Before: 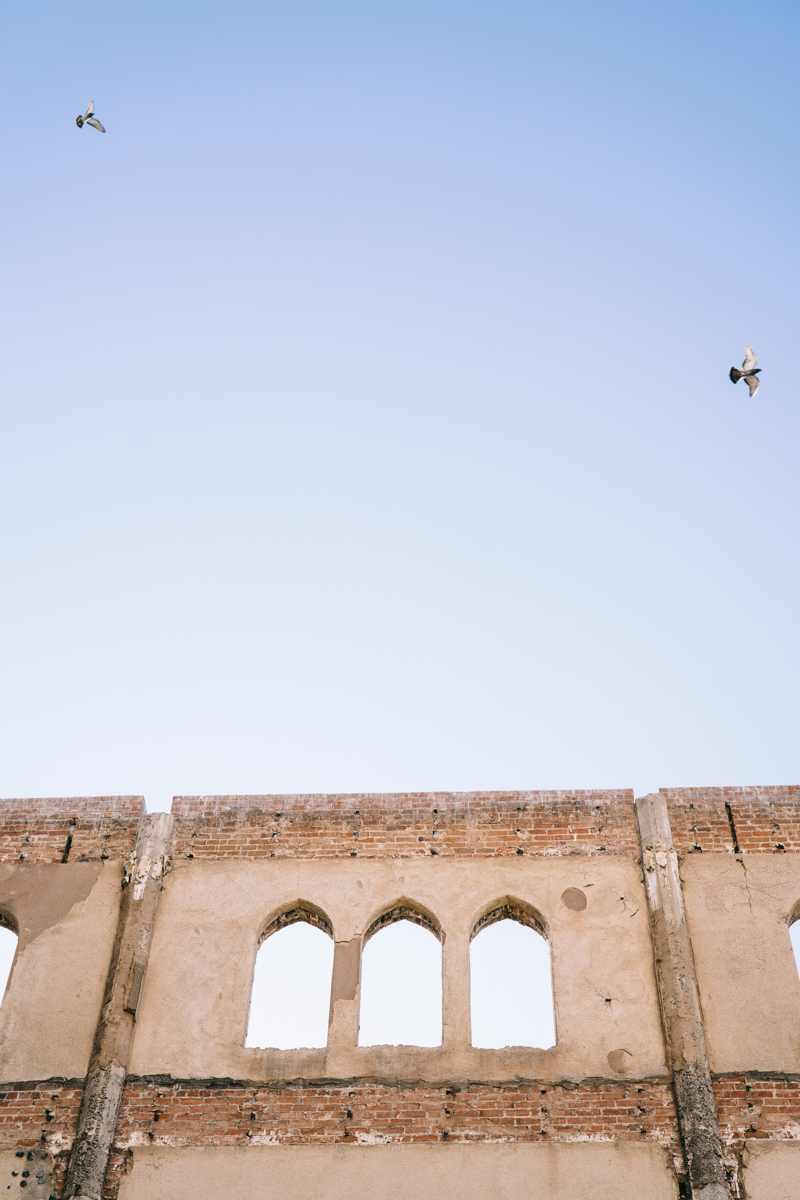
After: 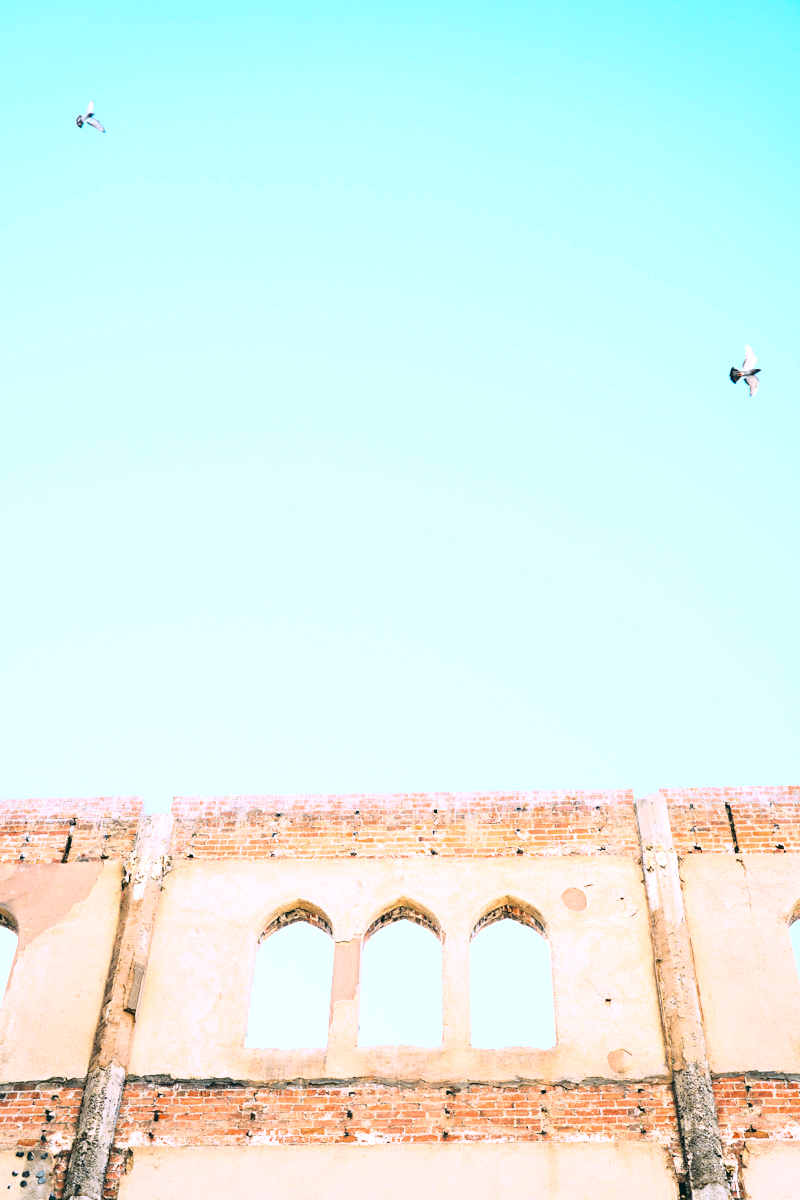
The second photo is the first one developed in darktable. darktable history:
base curve: curves: ch0 [(0, 0) (0.028, 0.03) (0.121, 0.232) (0.46, 0.748) (0.859, 0.968) (1, 1)]
exposure: black level correction 0, exposure 0.696 EV, compensate exposure bias true, compensate highlight preservation false
color calibration: x 0.37, y 0.377, temperature 4297.29 K
color correction: highlights b* 0.053, saturation 1.35
